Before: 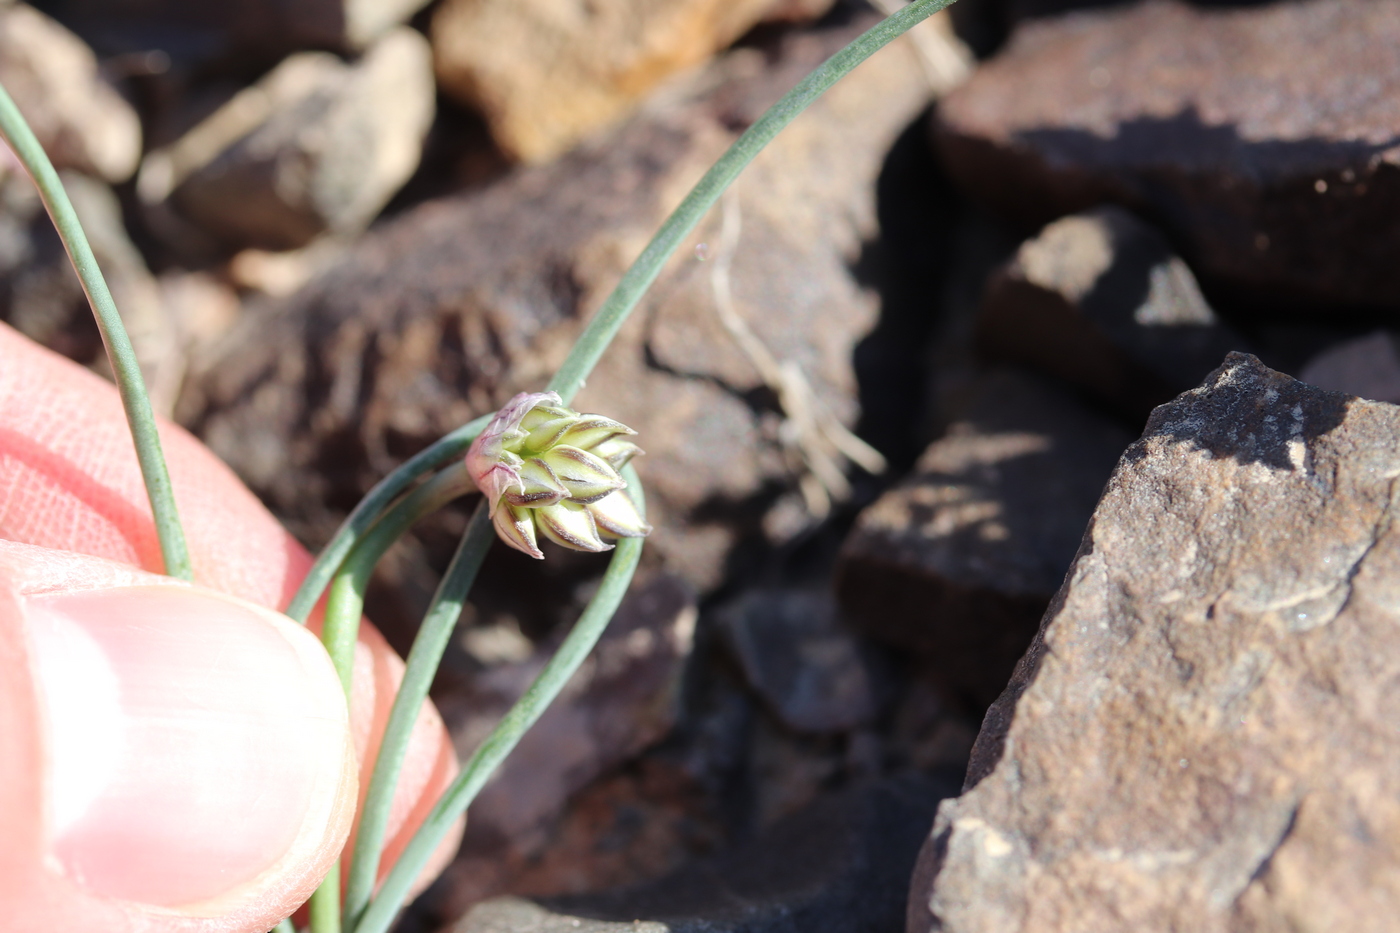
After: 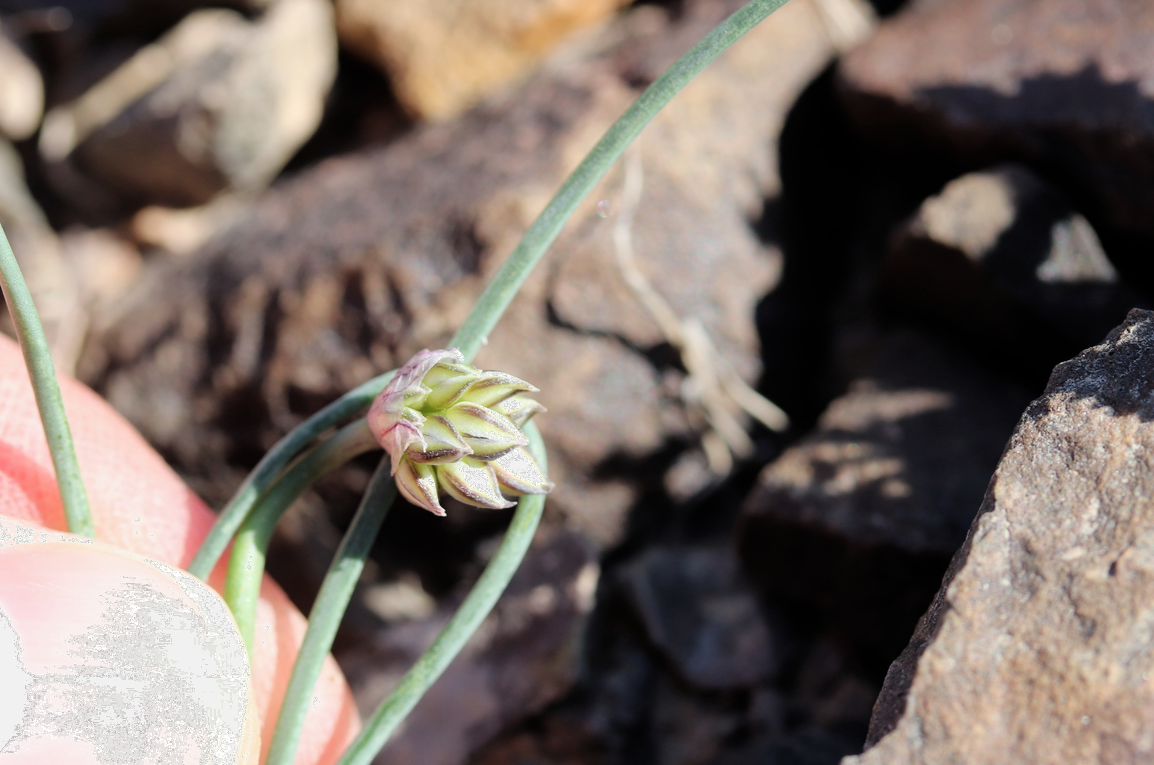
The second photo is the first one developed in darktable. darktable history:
crop and rotate: left 7.041%, top 4.705%, right 10.513%, bottom 13.261%
filmic rgb: middle gray luminance 18.42%, black relative exposure -11.54 EV, white relative exposure 2.56 EV, threshold 3.05 EV, target black luminance 0%, hardness 8.4, latitude 98.43%, contrast 1.081, shadows ↔ highlights balance 0.436%, color science v6 (2022), enable highlight reconstruction true
